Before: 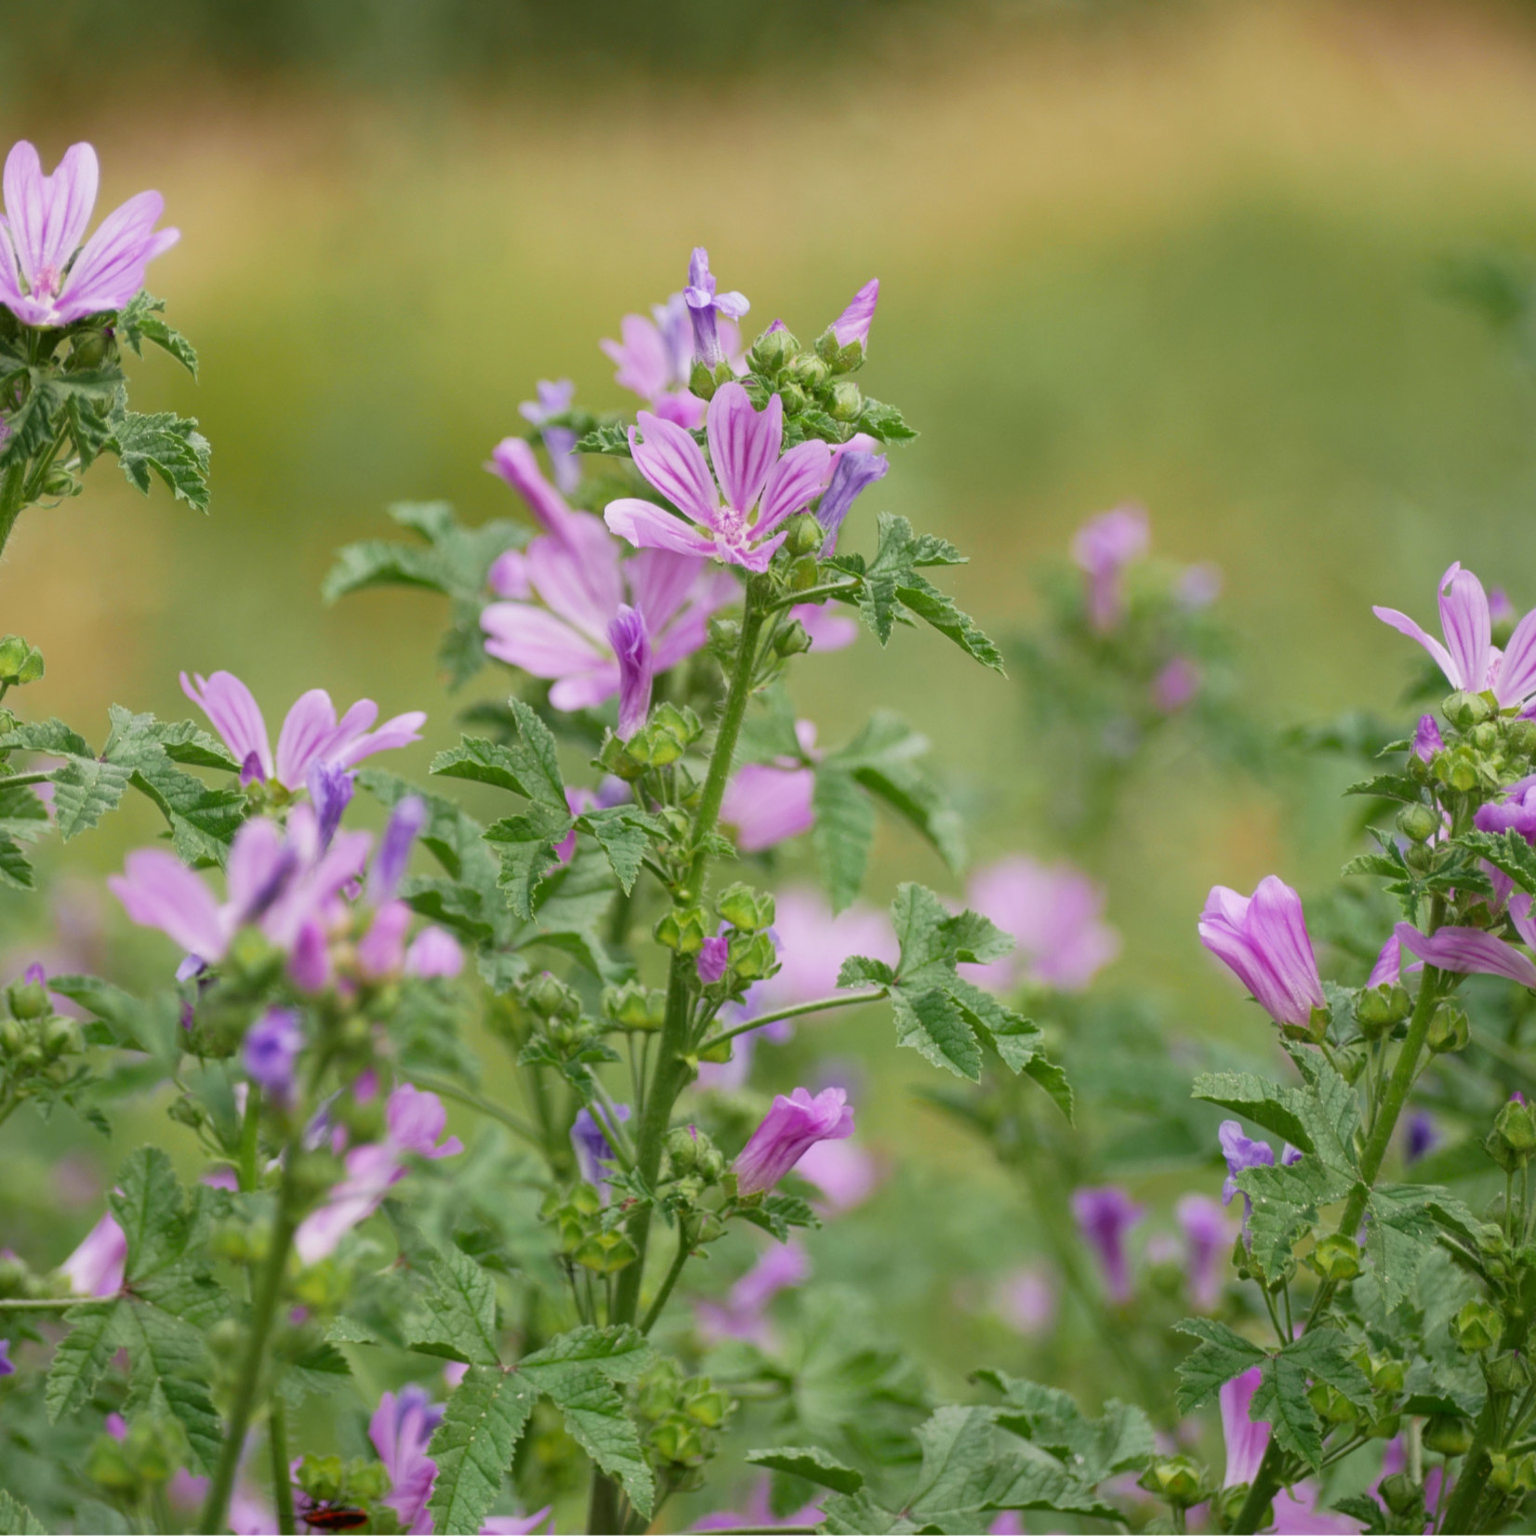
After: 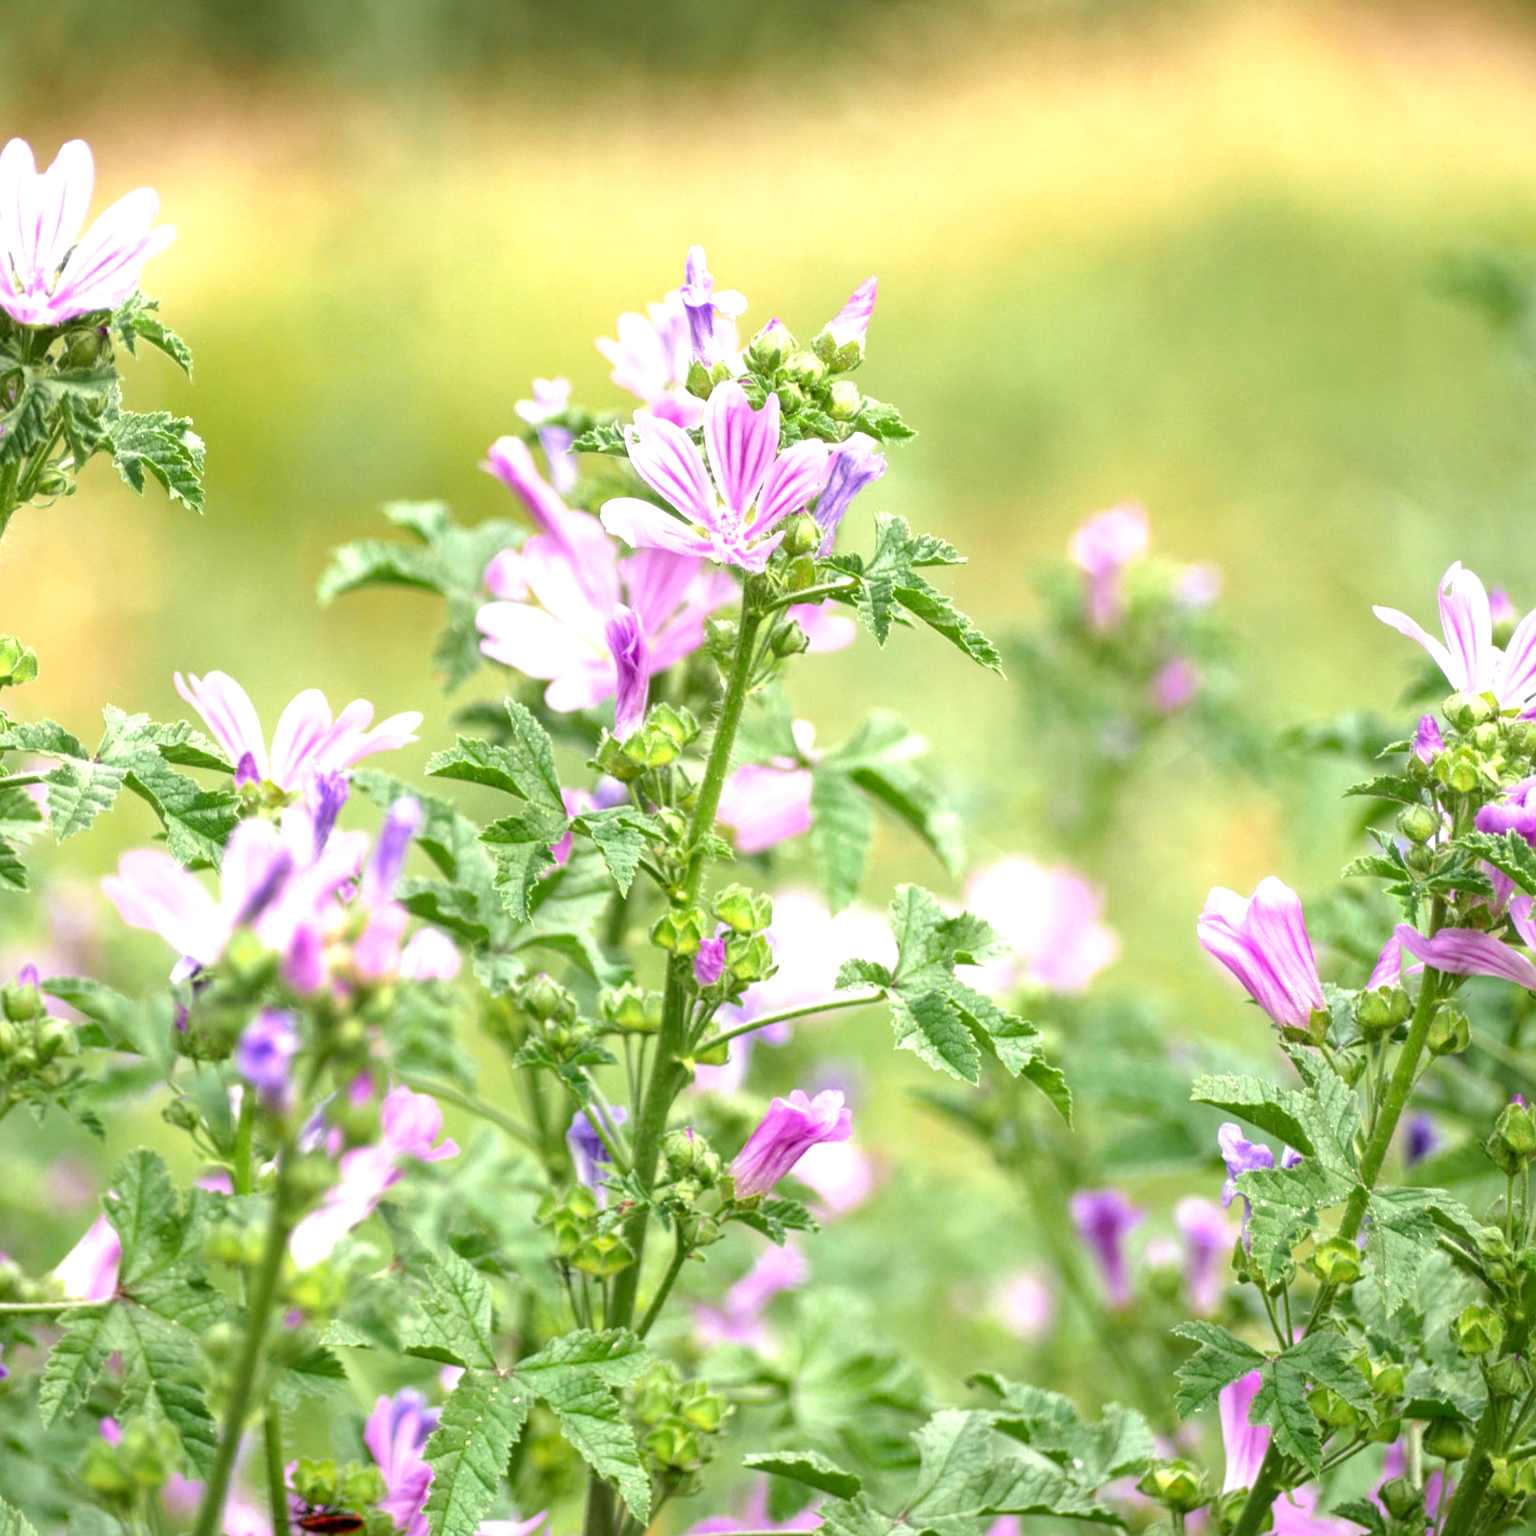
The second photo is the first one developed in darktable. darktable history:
crop and rotate: left 0.468%, top 0.212%, bottom 0.266%
exposure: black level correction 0, exposure 1.2 EV, compensate highlight preservation false
local contrast: detail 130%
